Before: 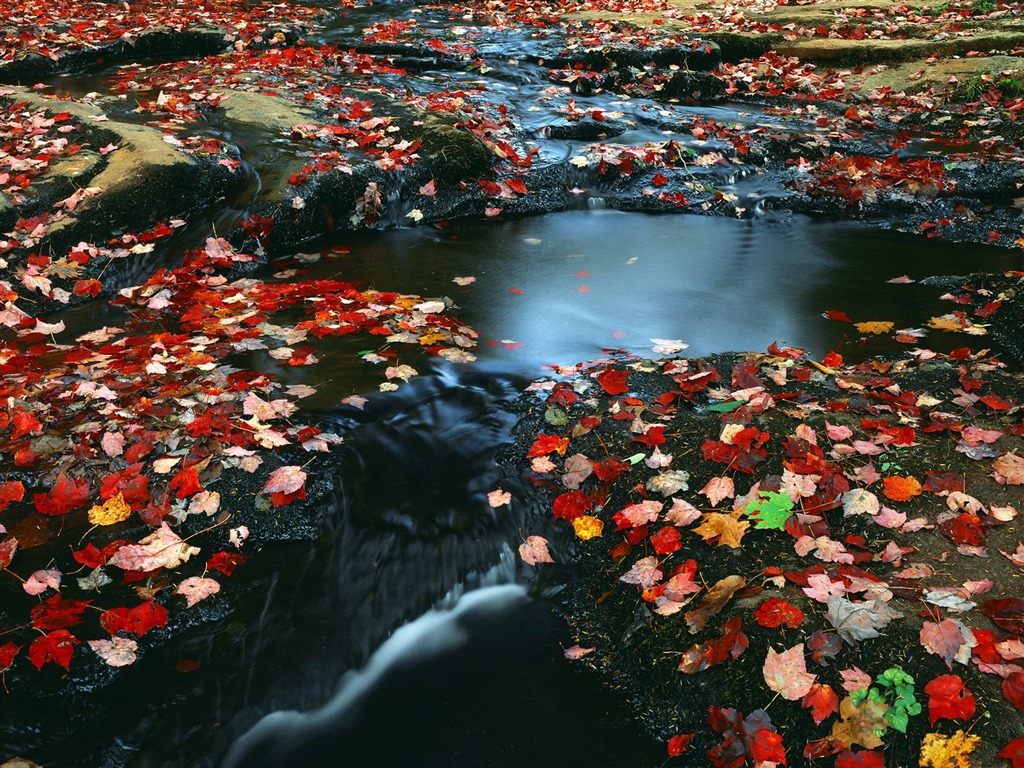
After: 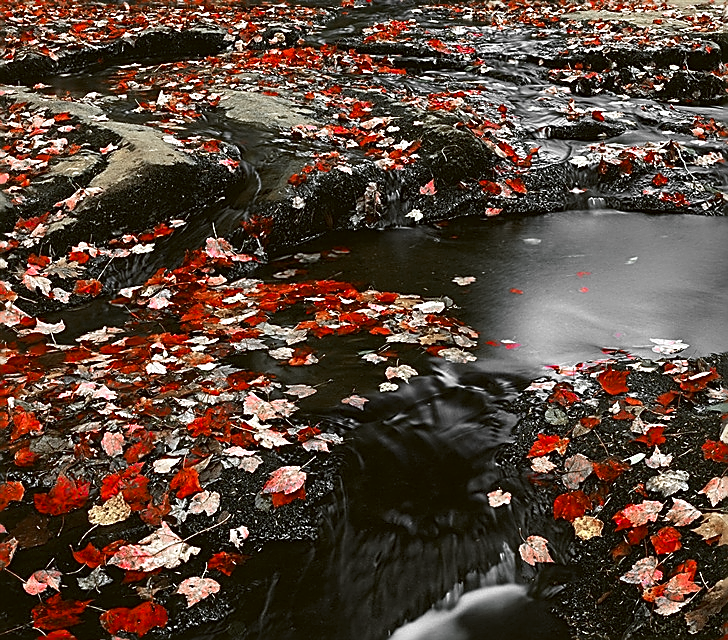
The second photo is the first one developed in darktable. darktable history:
sharpen: radius 1.685, amount 1.294
color correction: highlights a* -0.482, highlights b* 0.161, shadows a* 4.66, shadows b* 20.72
contrast brightness saturation: contrast 0.03, brightness -0.04
crop: right 28.885%, bottom 16.626%
color zones: curves: ch1 [(0, 0.831) (0.08, 0.771) (0.157, 0.268) (0.241, 0.207) (0.562, -0.005) (0.714, -0.013) (0.876, 0.01) (1, 0.831)]
